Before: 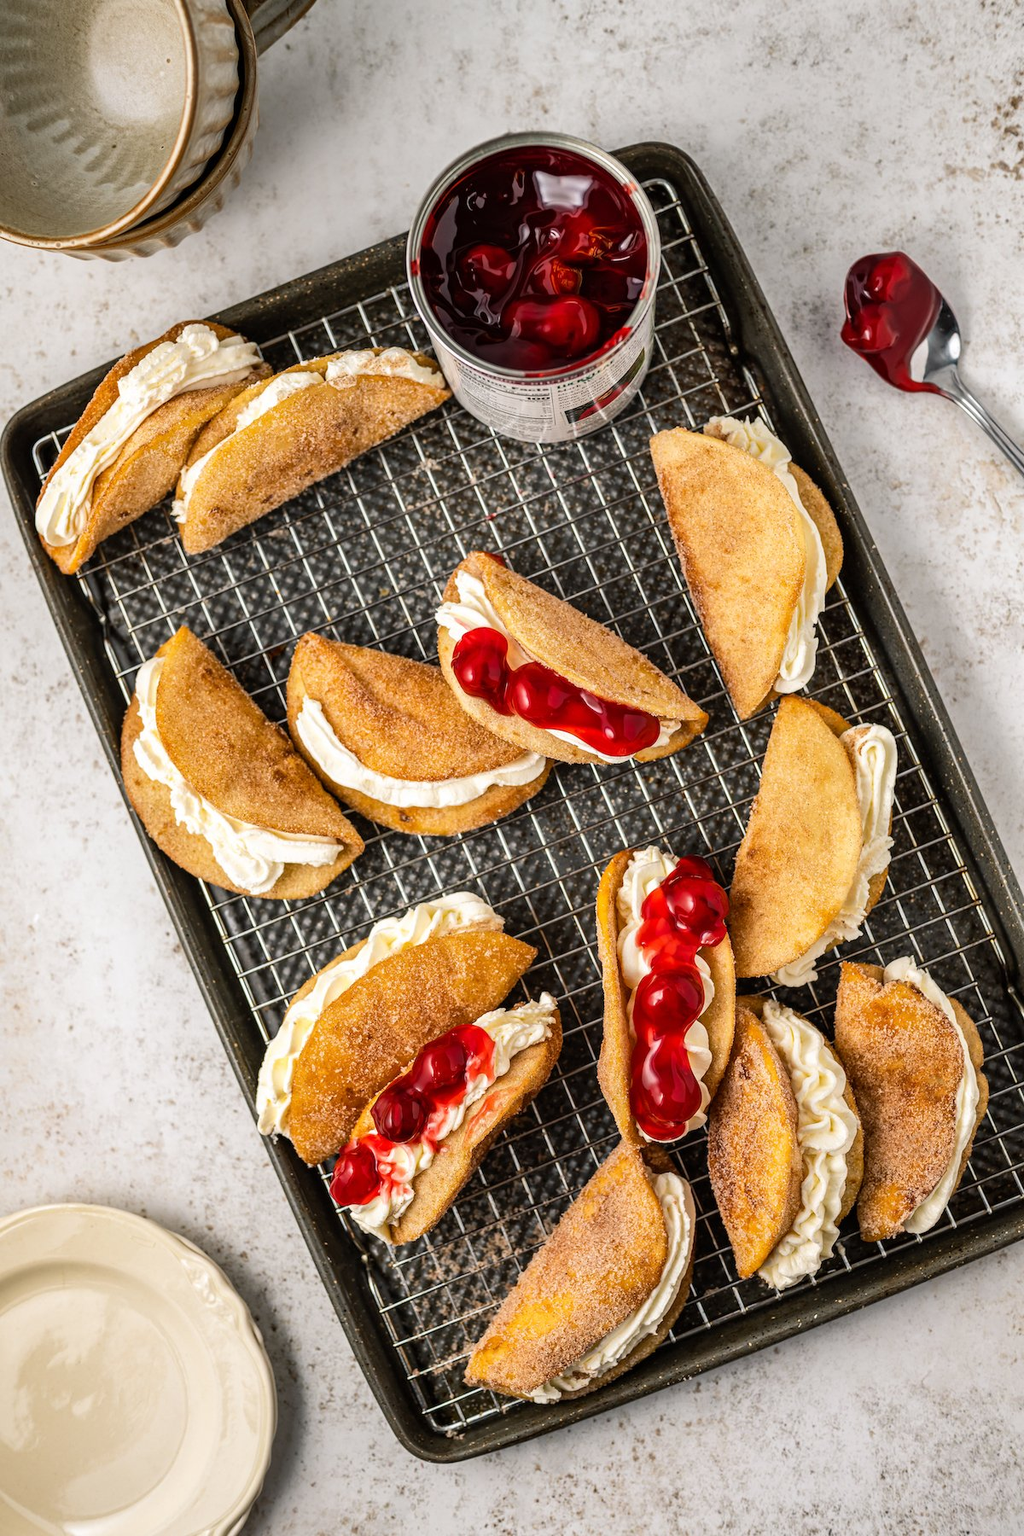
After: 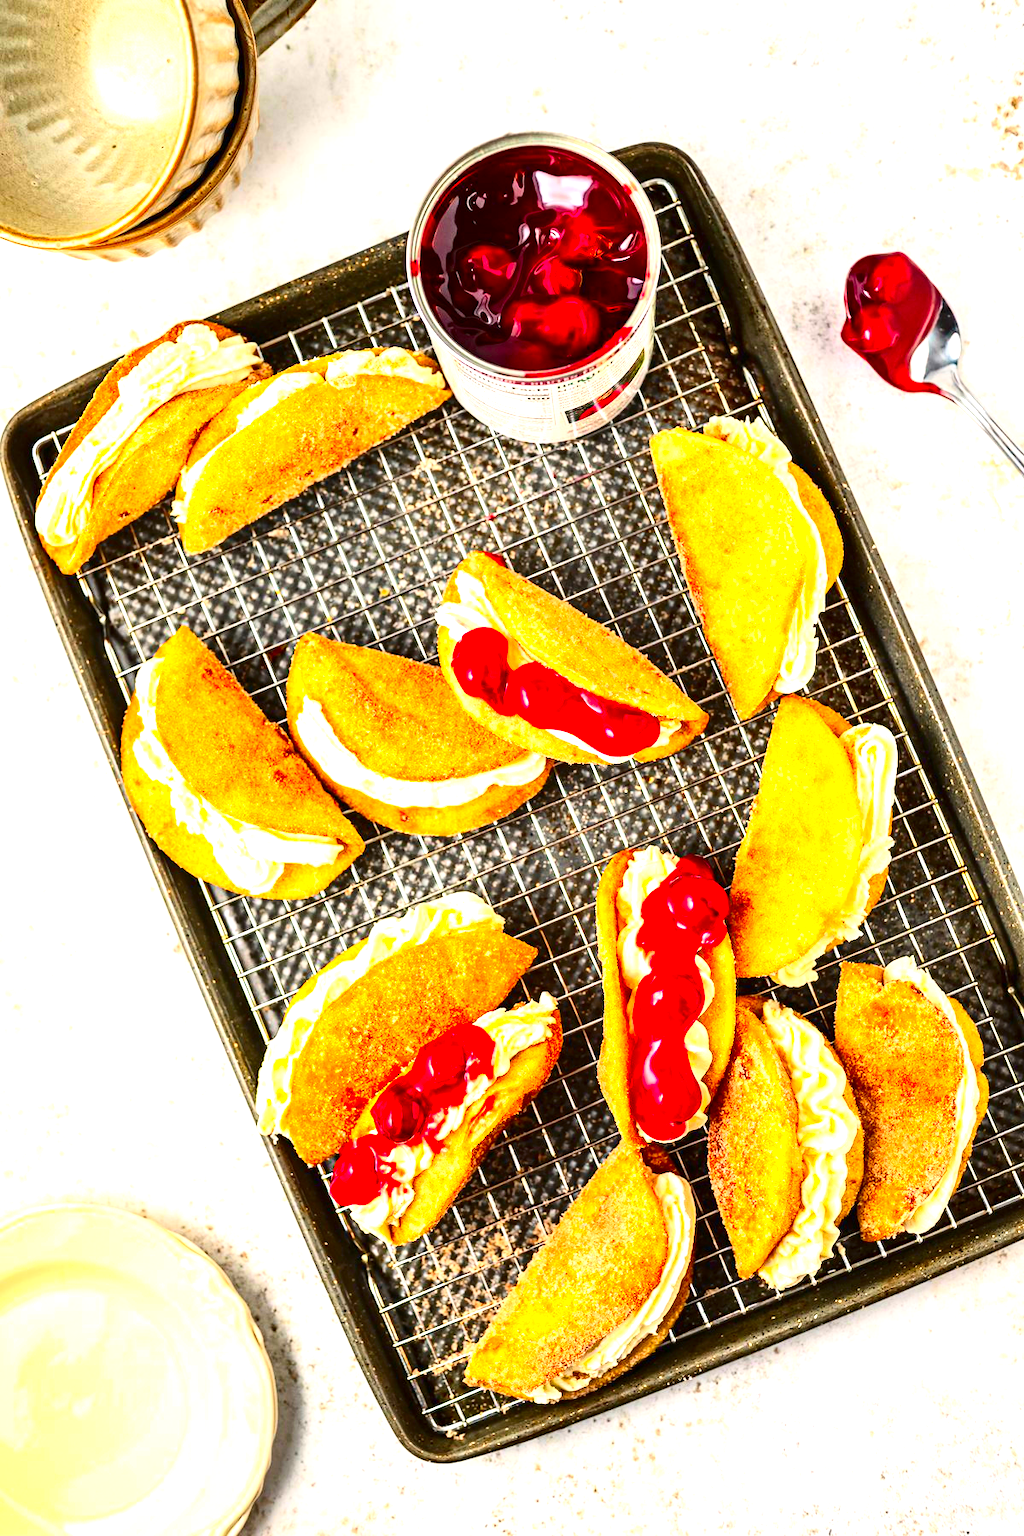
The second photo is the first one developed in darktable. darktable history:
contrast brightness saturation: contrast 0.261, brightness 0.019, saturation 0.866
exposure: black level correction 0, exposure 1.464 EV, compensate exposure bias true, compensate highlight preservation false
